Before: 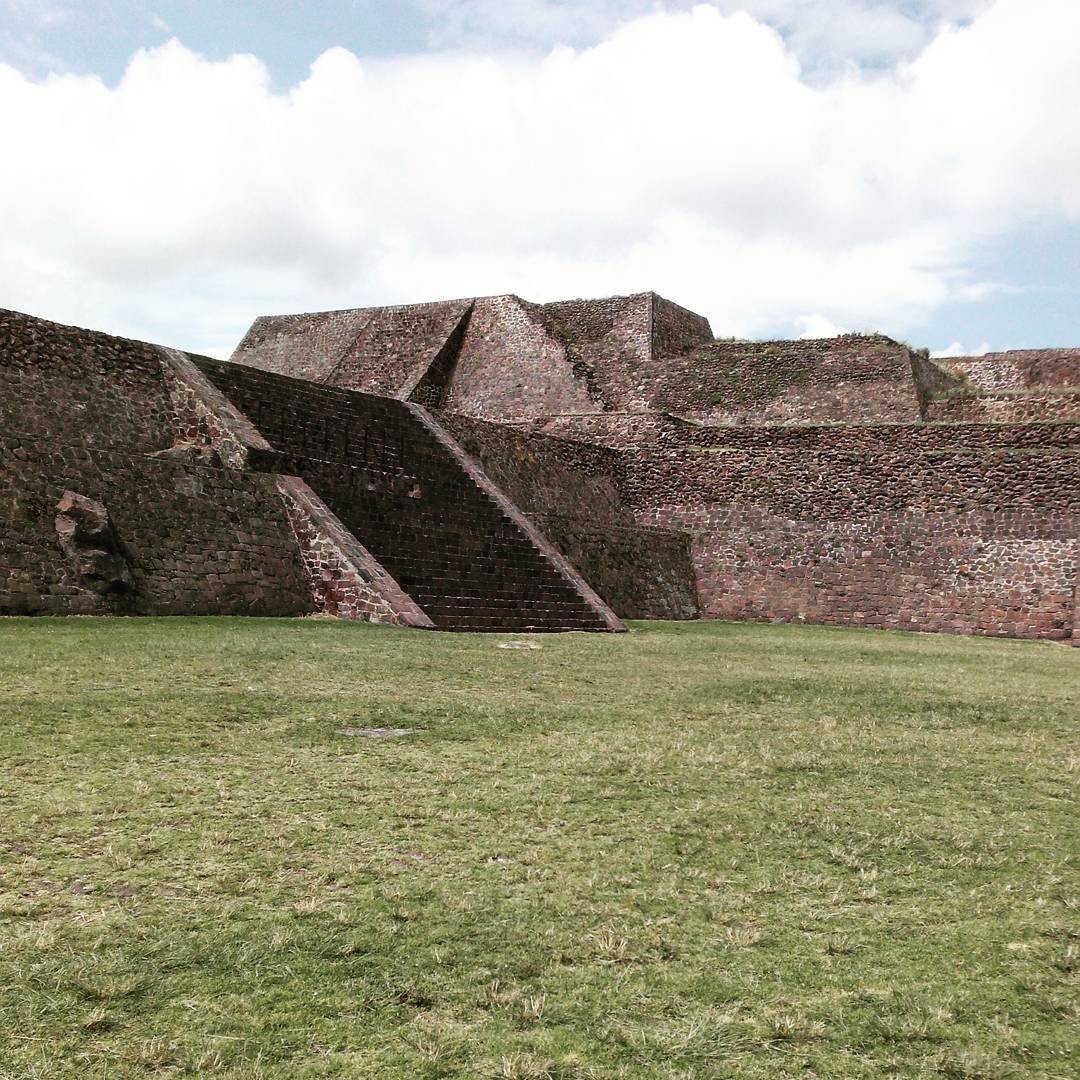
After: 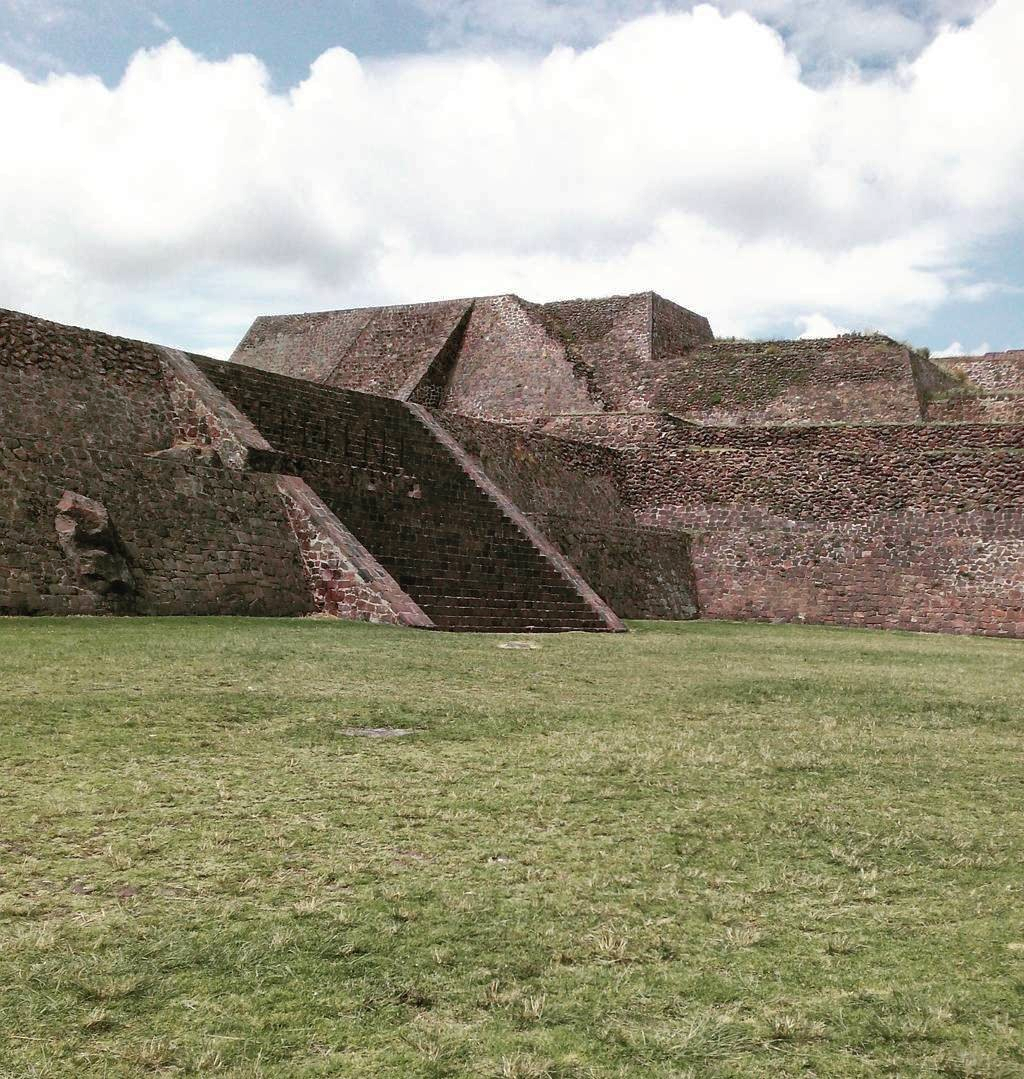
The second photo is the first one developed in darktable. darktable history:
crop and rotate: right 5.167%
shadows and highlights: on, module defaults
